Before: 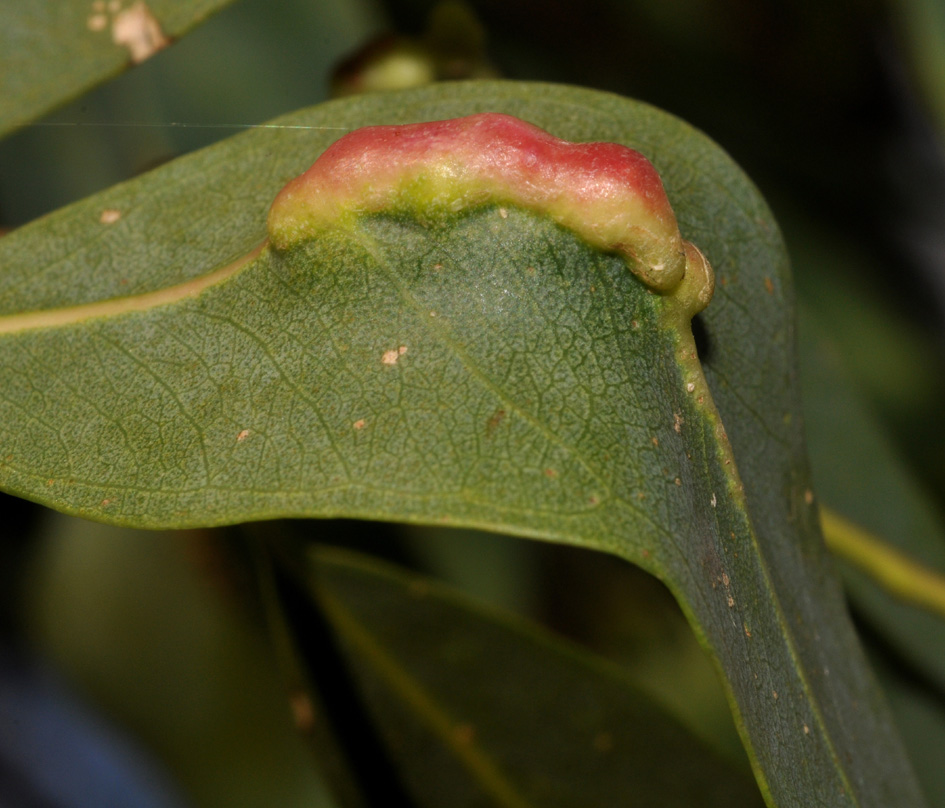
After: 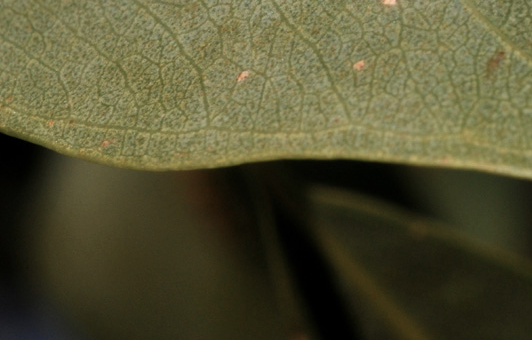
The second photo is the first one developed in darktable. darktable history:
crop: top 44.483%, right 43.428%, bottom 13.108%
color zones: curves: ch0 [(0, 0.473) (0.001, 0.473) (0.226, 0.548) (0.4, 0.589) (0.525, 0.54) (0.728, 0.403) (0.999, 0.473) (1, 0.473)]; ch1 [(0, 0.619) (0.001, 0.619) (0.234, 0.388) (0.4, 0.372) (0.528, 0.422) (0.732, 0.53) (0.999, 0.619) (1, 0.619)]; ch2 [(0, 0.547) (0.001, 0.547) (0.226, 0.45) (0.4, 0.525) (0.525, 0.585) (0.8, 0.511) (0.999, 0.547) (1, 0.547)]
